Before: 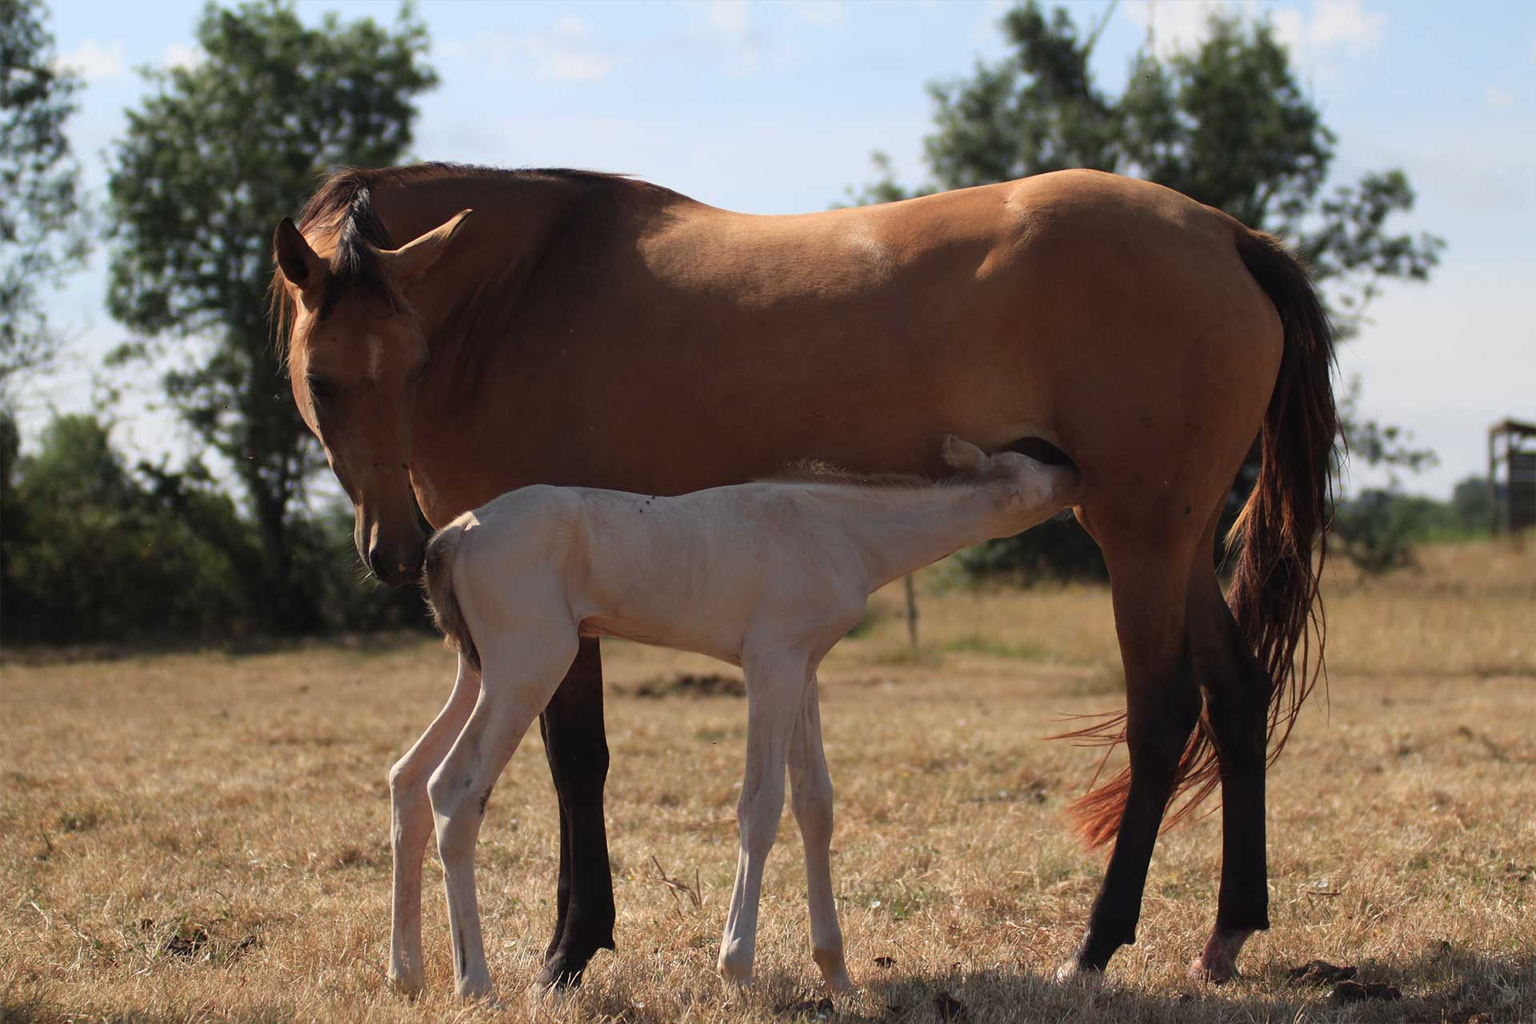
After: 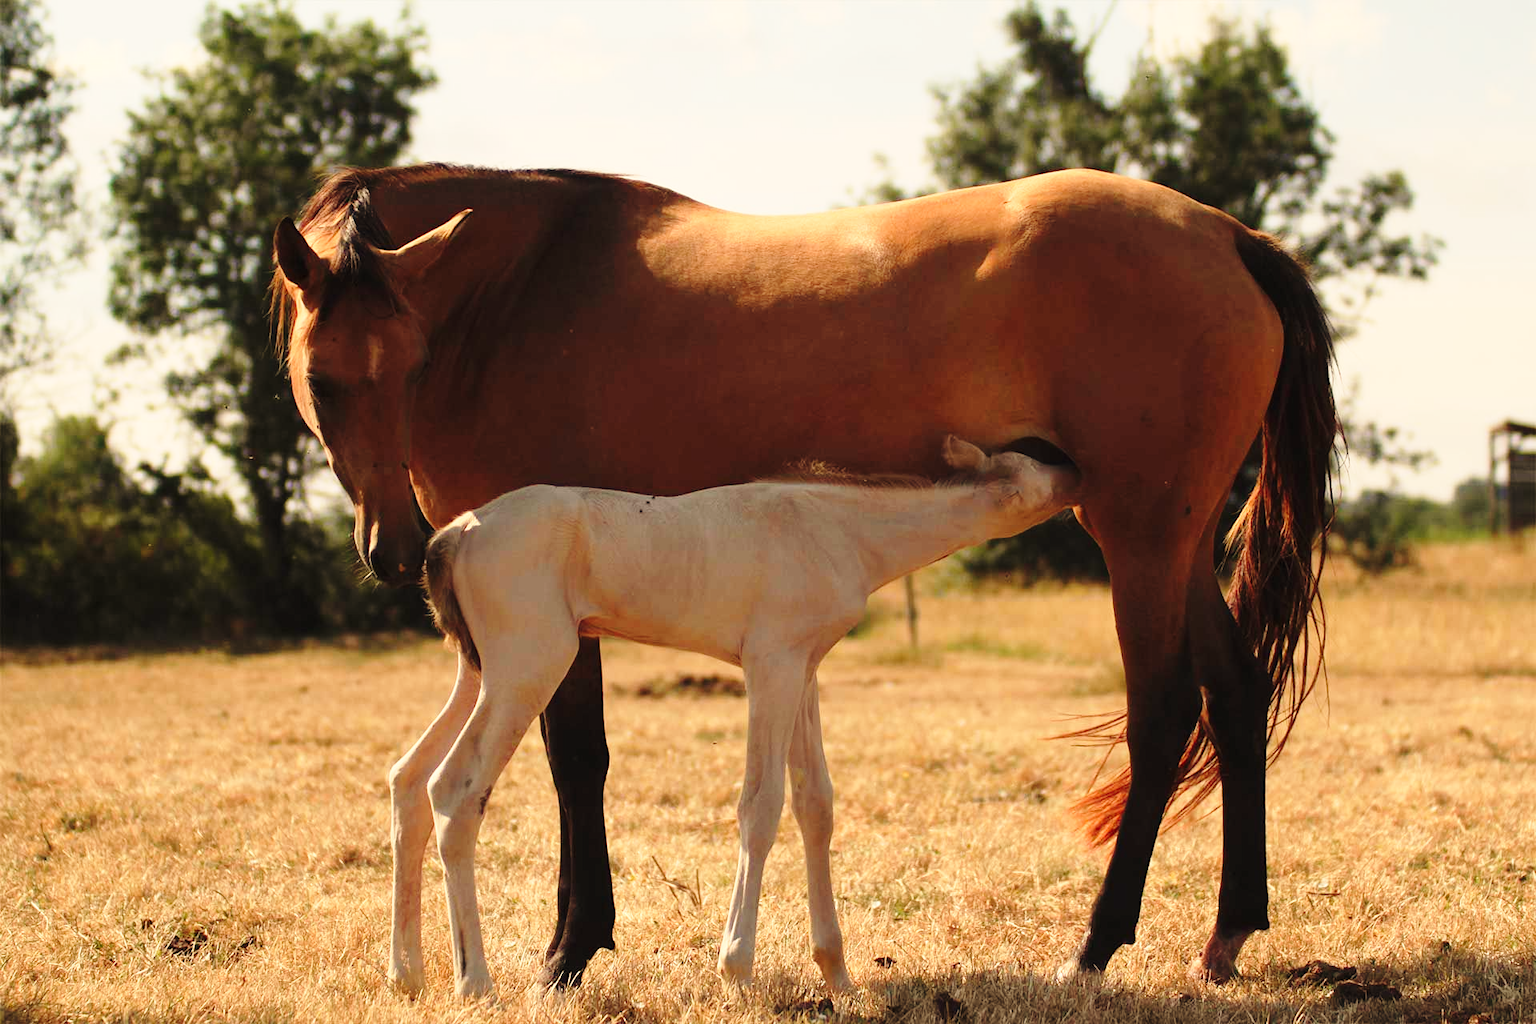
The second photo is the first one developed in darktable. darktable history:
base curve: curves: ch0 [(0, 0) (0.028, 0.03) (0.121, 0.232) (0.46, 0.748) (0.859, 0.968) (1, 1)], preserve colors none
white balance: red 1.138, green 0.996, blue 0.812
